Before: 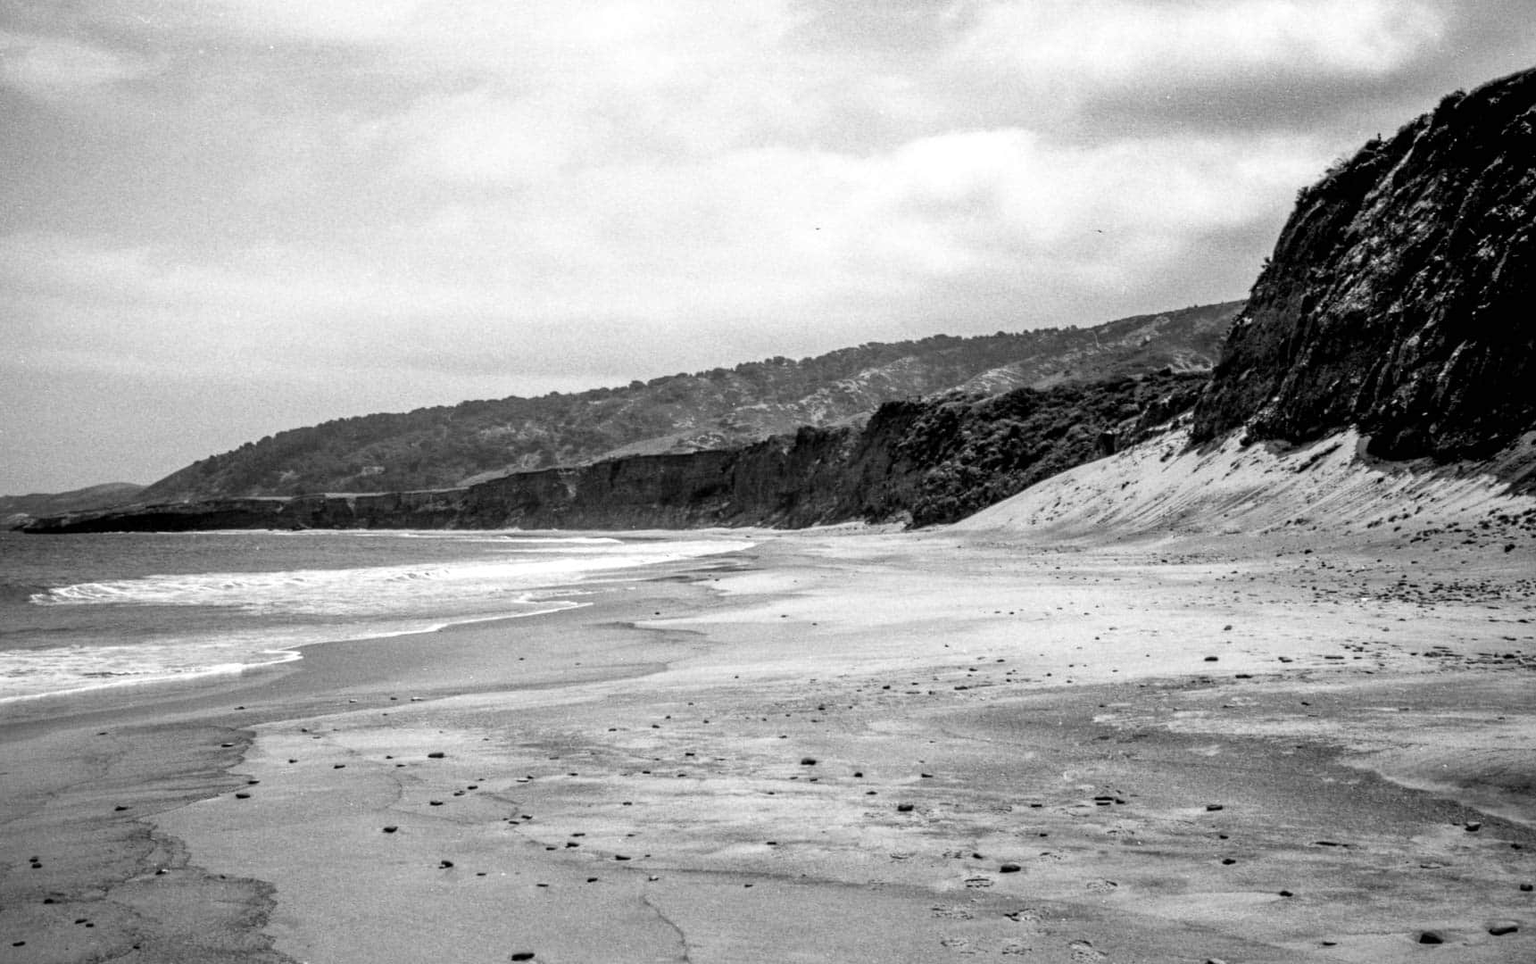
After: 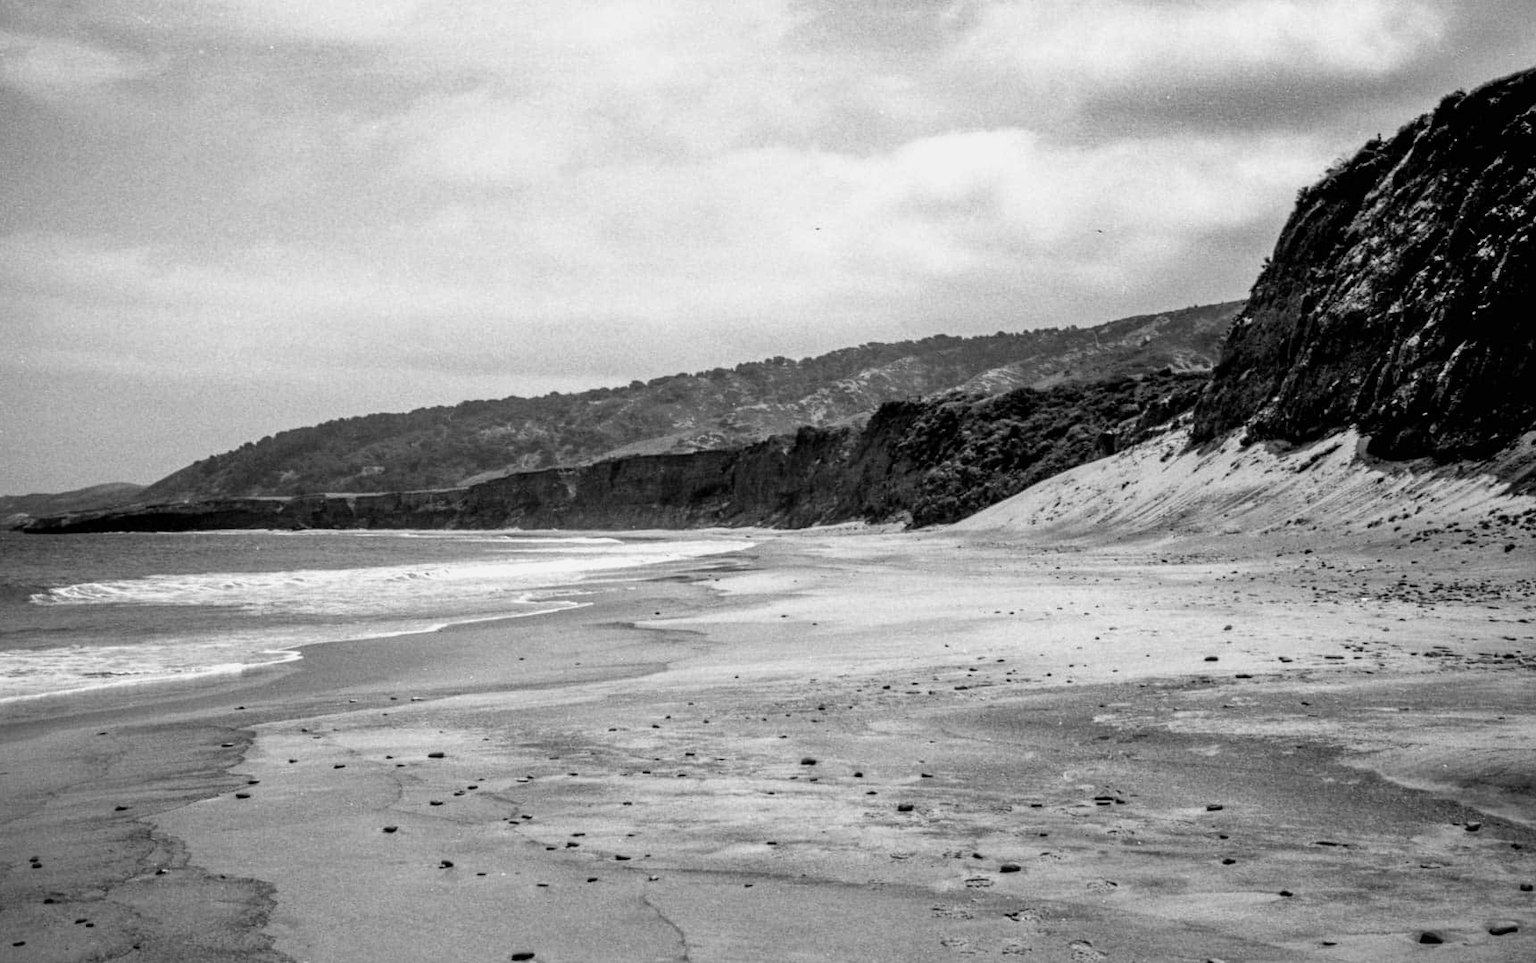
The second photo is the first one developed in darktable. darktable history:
exposure: exposure -0.157 EV, compensate highlight preservation false
shadows and highlights: shadows 37.27, highlights -28.18, soften with gaussian
